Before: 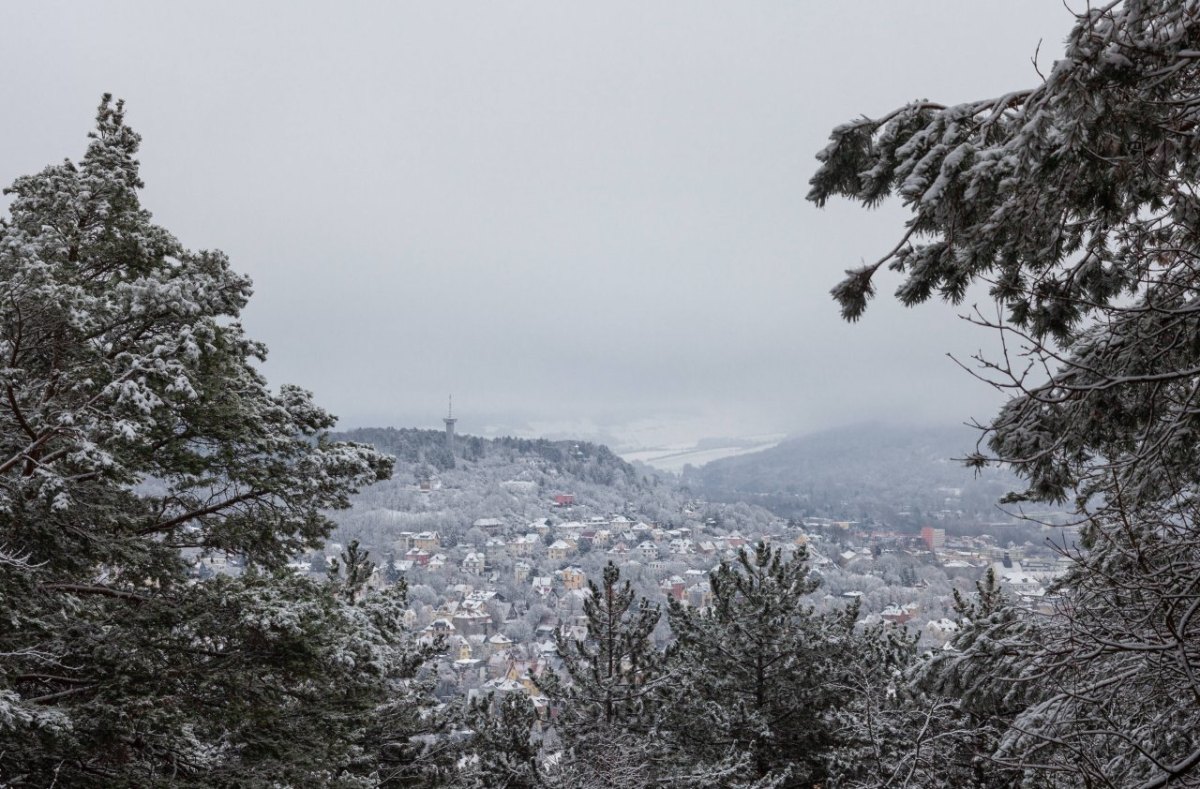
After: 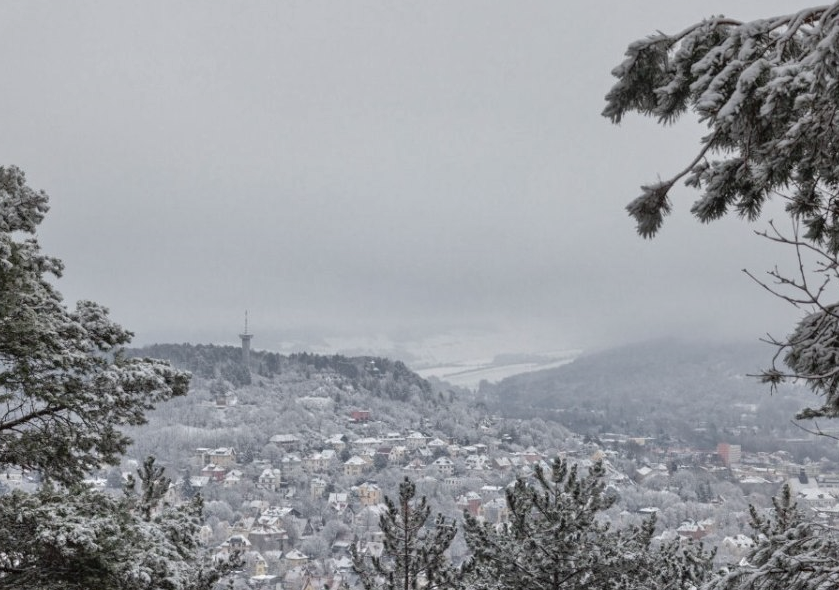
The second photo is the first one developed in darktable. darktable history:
crop and rotate: left 17.046%, top 10.659%, right 12.989%, bottom 14.553%
exposure: exposure -0.072 EV, compensate highlight preservation false
shadows and highlights: on, module defaults
tone equalizer: -8 EV 0.001 EV, -7 EV -0.004 EV, -6 EV 0.009 EV, -5 EV 0.032 EV, -4 EV 0.276 EV, -3 EV 0.644 EV, -2 EV 0.584 EV, -1 EV 0.187 EV, +0 EV 0.024 EV
contrast brightness saturation: contrast 0.1, saturation -0.36
